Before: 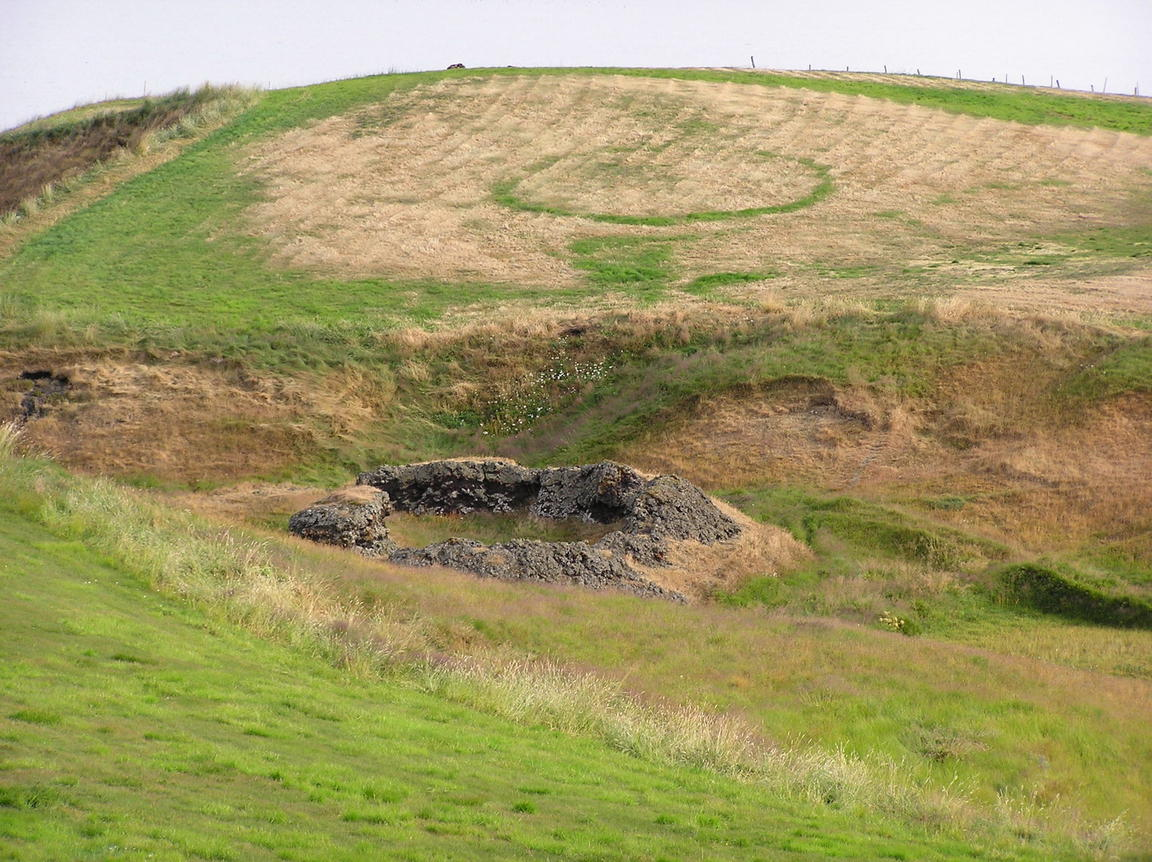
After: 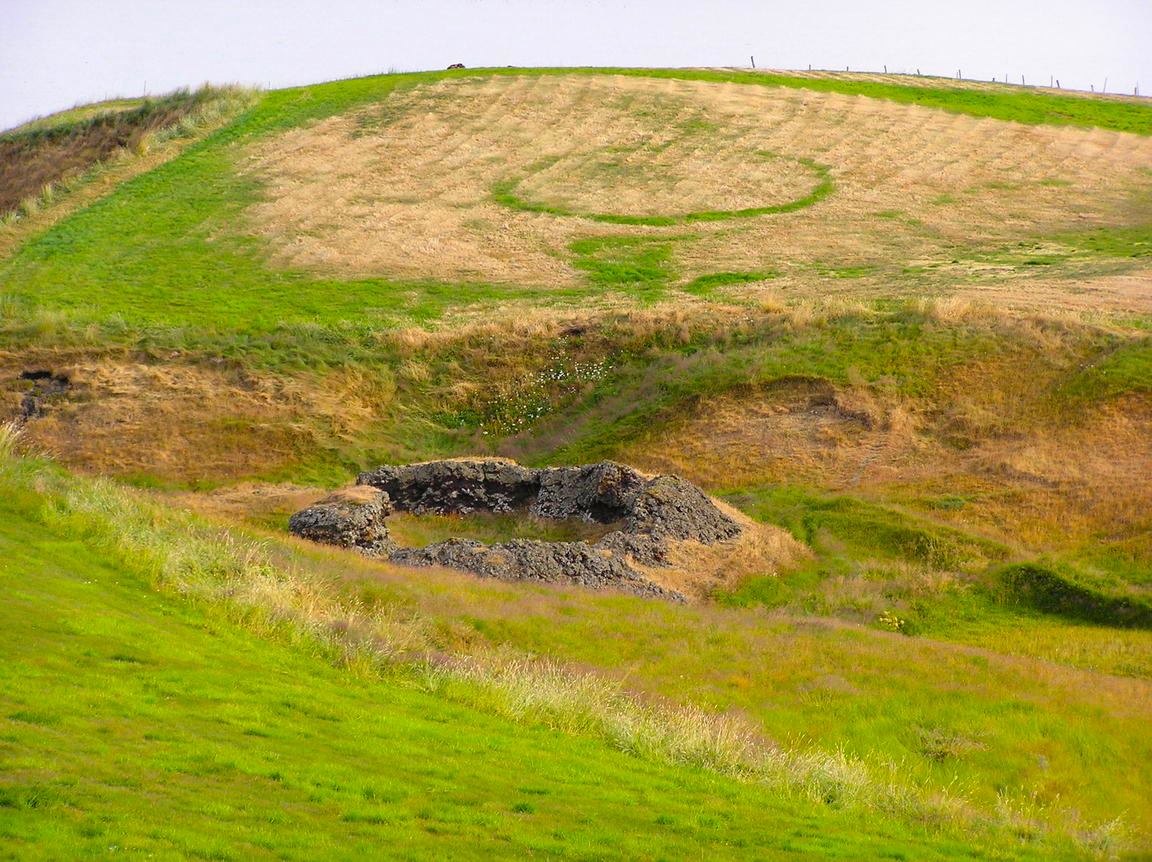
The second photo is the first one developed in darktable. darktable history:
color balance rgb: linear chroma grading › global chroma 41.549%, perceptual saturation grading › global saturation 0.71%, global vibrance 9.459%
